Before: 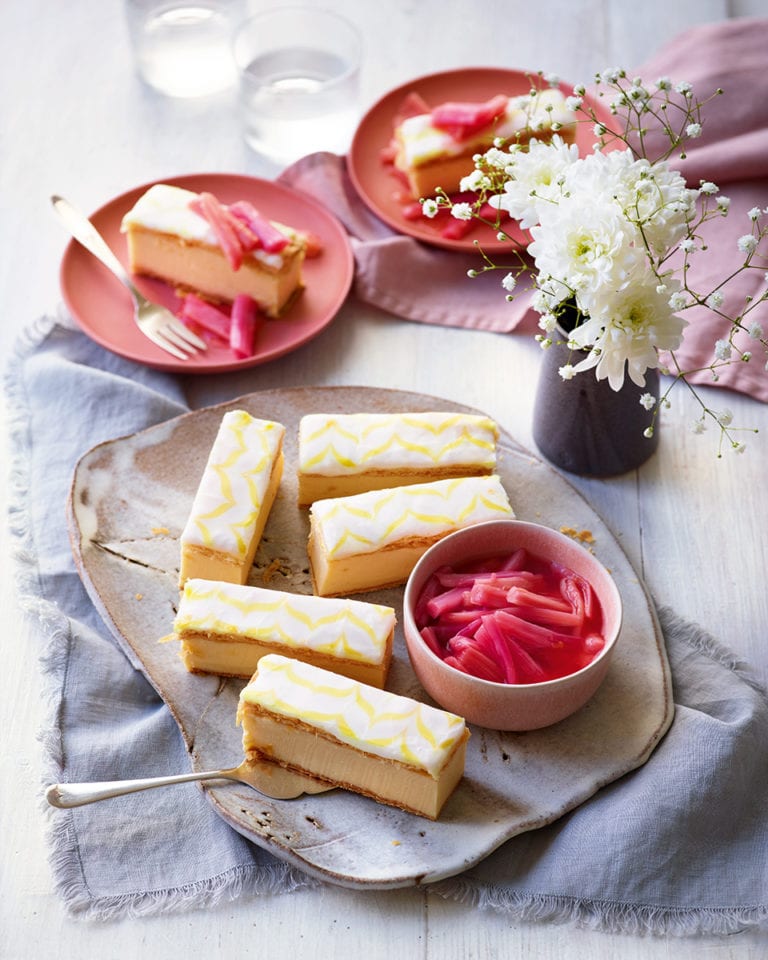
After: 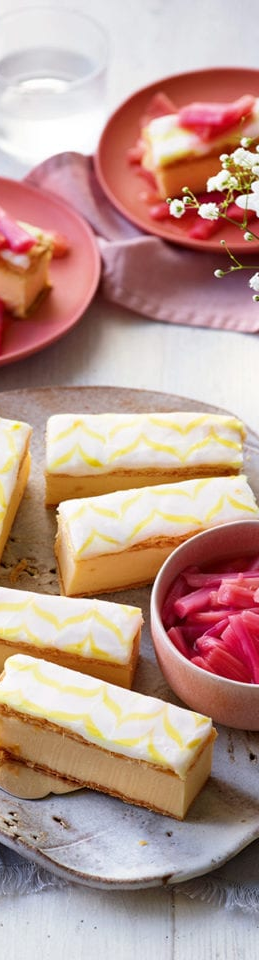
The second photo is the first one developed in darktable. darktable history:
crop: left 33.061%, right 33.157%
